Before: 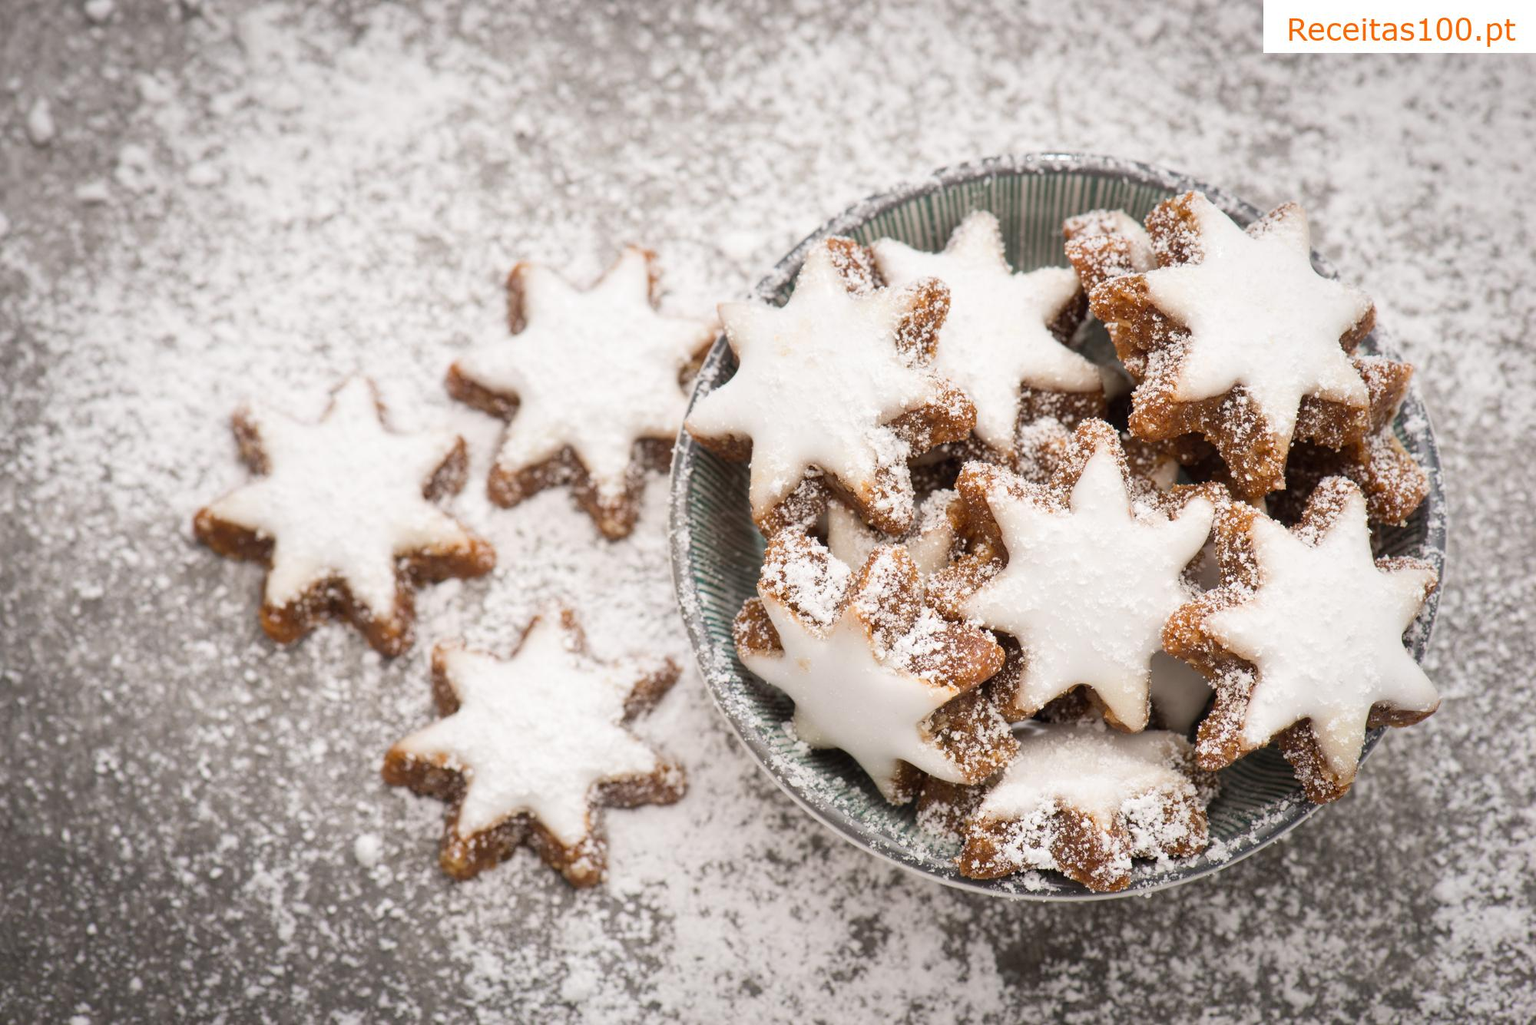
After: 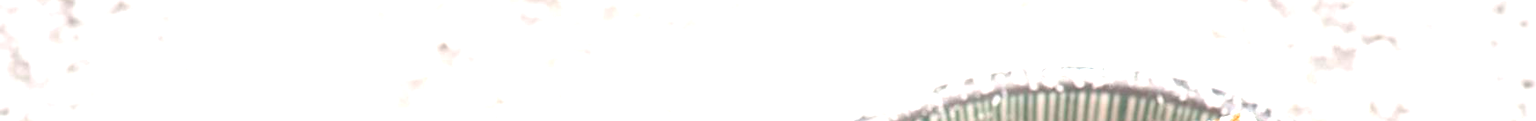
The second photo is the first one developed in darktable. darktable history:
crop and rotate: left 9.644%, top 9.491%, right 6.021%, bottom 80.509%
exposure: black level correction 0.001, exposure 1.3 EV, compensate highlight preservation false
